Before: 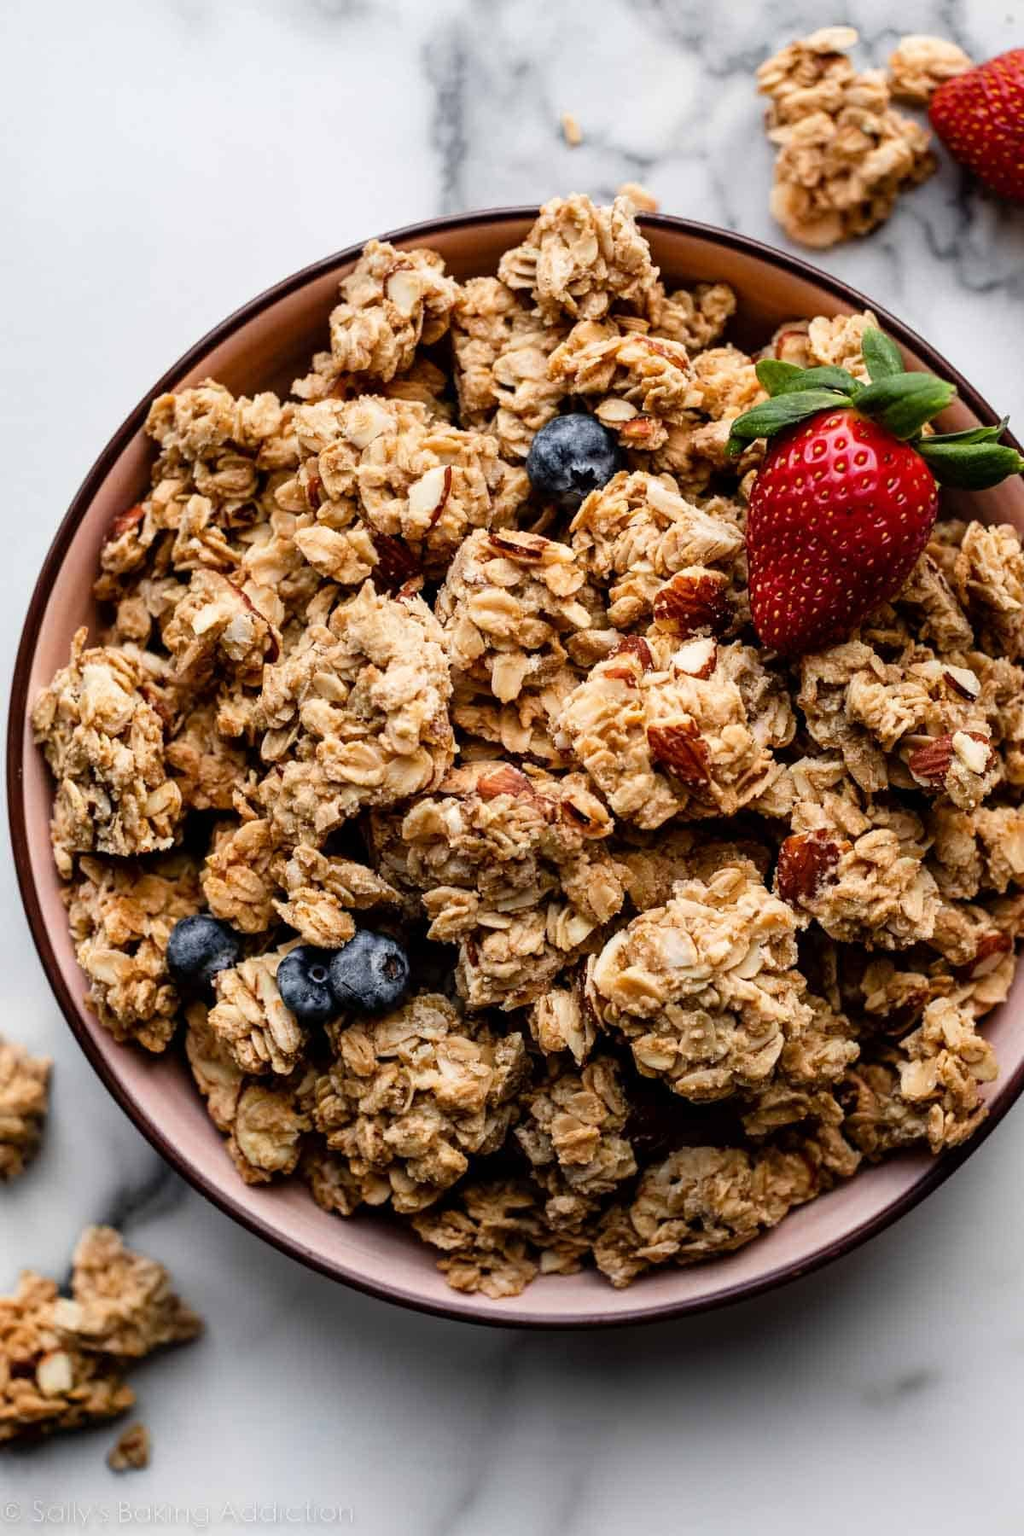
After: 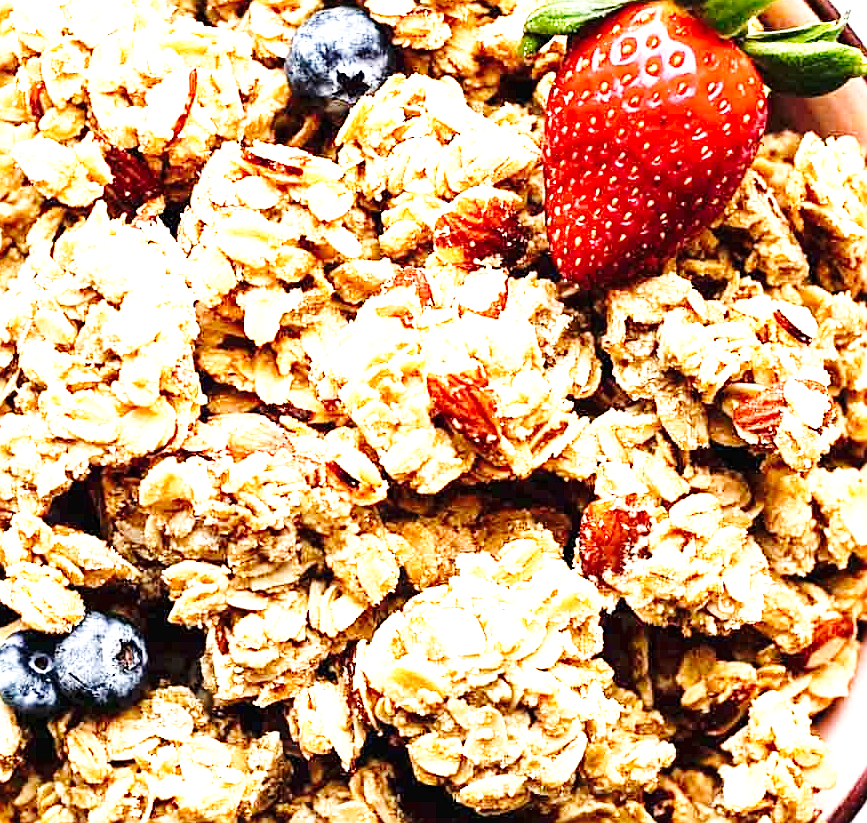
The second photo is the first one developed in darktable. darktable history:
crop and rotate: left 27.724%, top 26.556%, bottom 27.69%
base curve: curves: ch0 [(0, 0) (0.028, 0.03) (0.121, 0.232) (0.46, 0.748) (0.859, 0.968) (1, 1)], preserve colors none
sharpen: amount 0.55
exposure: black level correction 0, exposure 1.879 EV, compensate highlight preservation false
